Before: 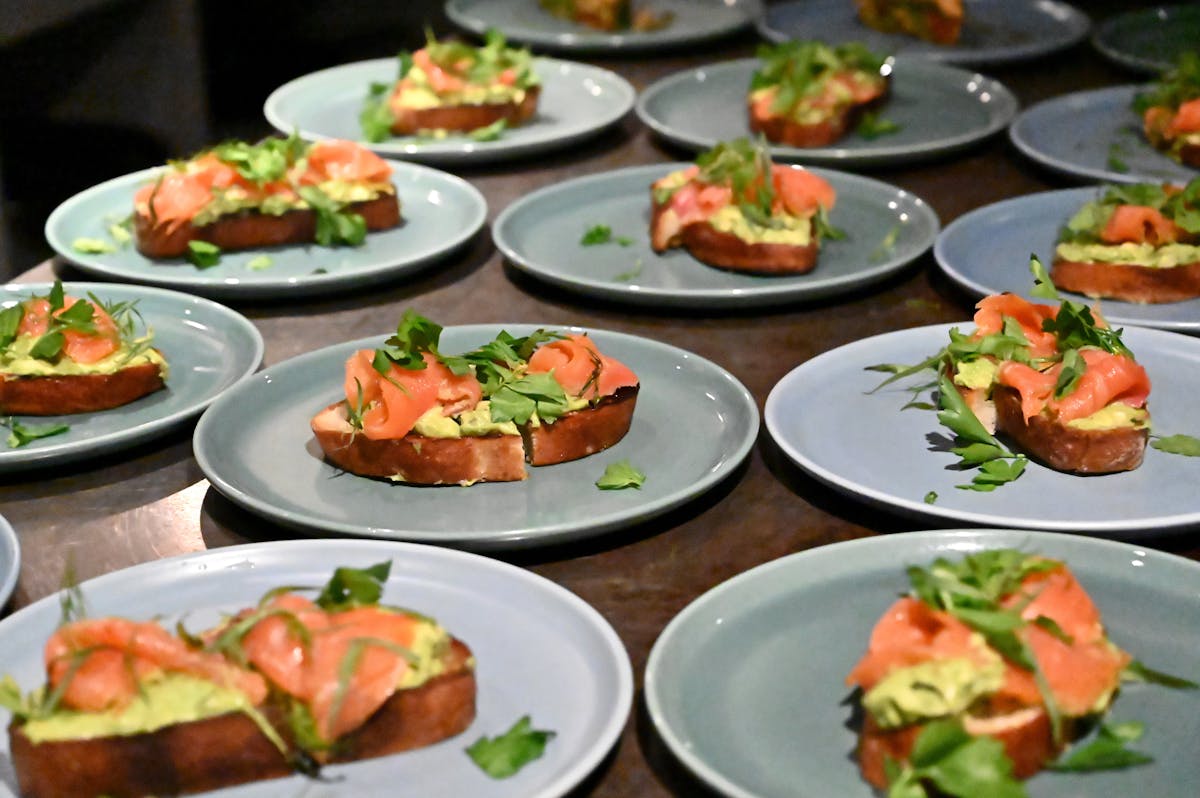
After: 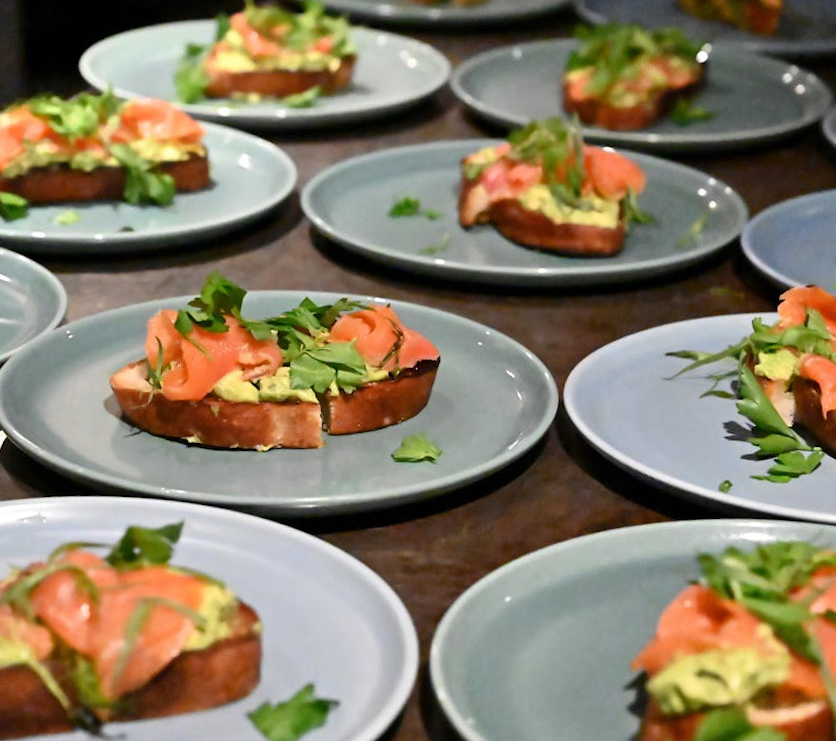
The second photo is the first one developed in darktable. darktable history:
crop and rotate: angle -2.91°, left 14.179%, top 0.021%, right 10.886%, bottom 0.03%
